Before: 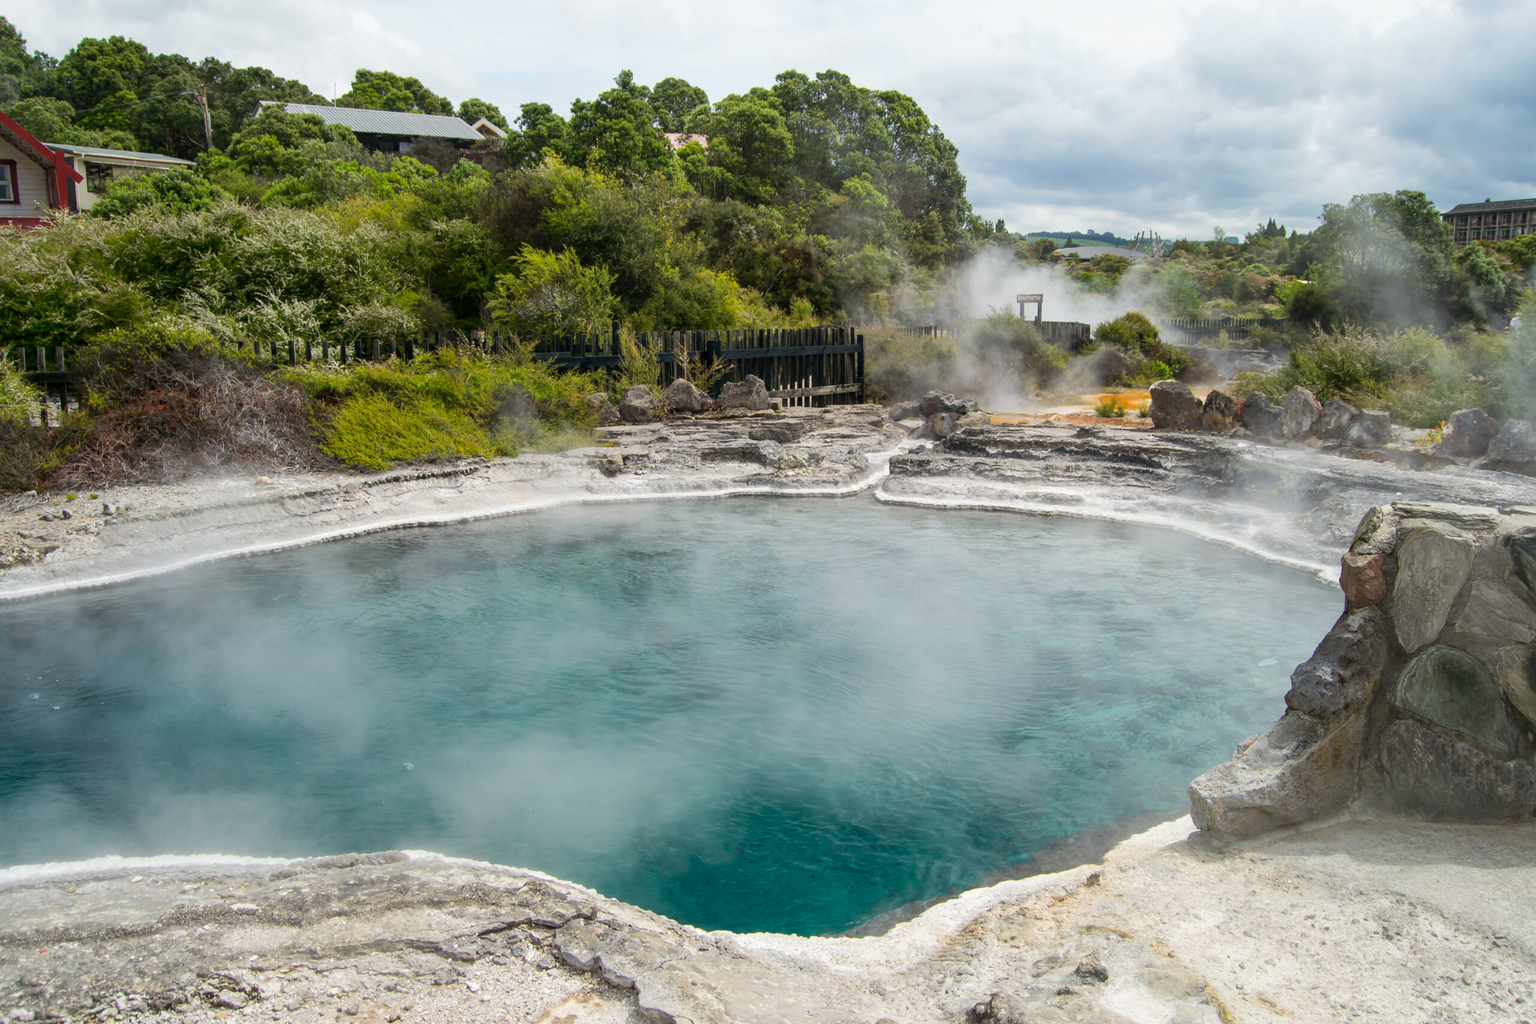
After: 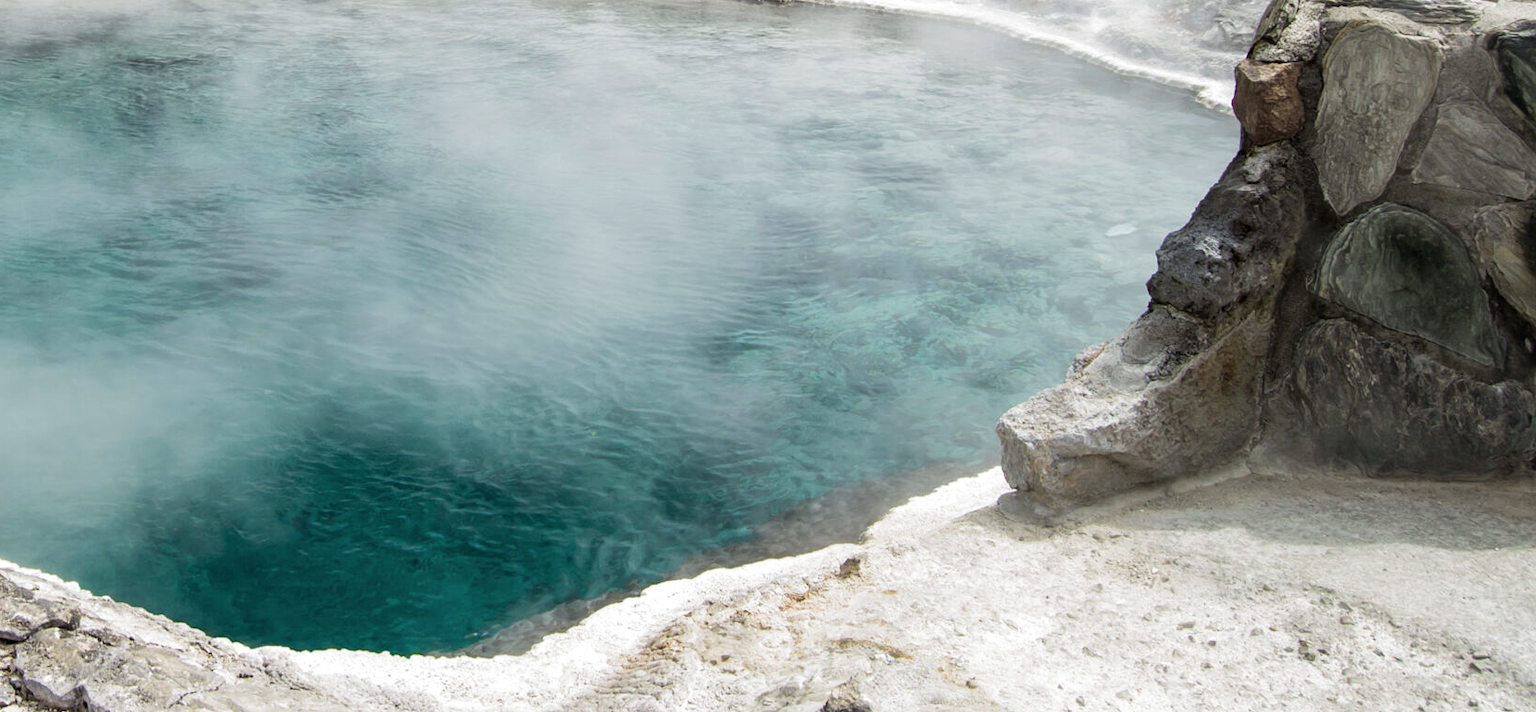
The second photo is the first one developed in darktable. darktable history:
crop and rotate: left 35.509%, top 50.238%, bottom 4.934%
filmic rgb: black relative exposure -8.2 EV, white relative exposure 2.2 EV, threshold 3 EV, hardness 7.11, latitude 75%, contrast 1.325, highlights saturation mix -2%, shadows ↔ highlights balance 30%, preserve chrominance RGB euclidean norm, color science v5 (2021), contrast in shadows safe, contrast in highlights safe, enable highlight reconstruction true
